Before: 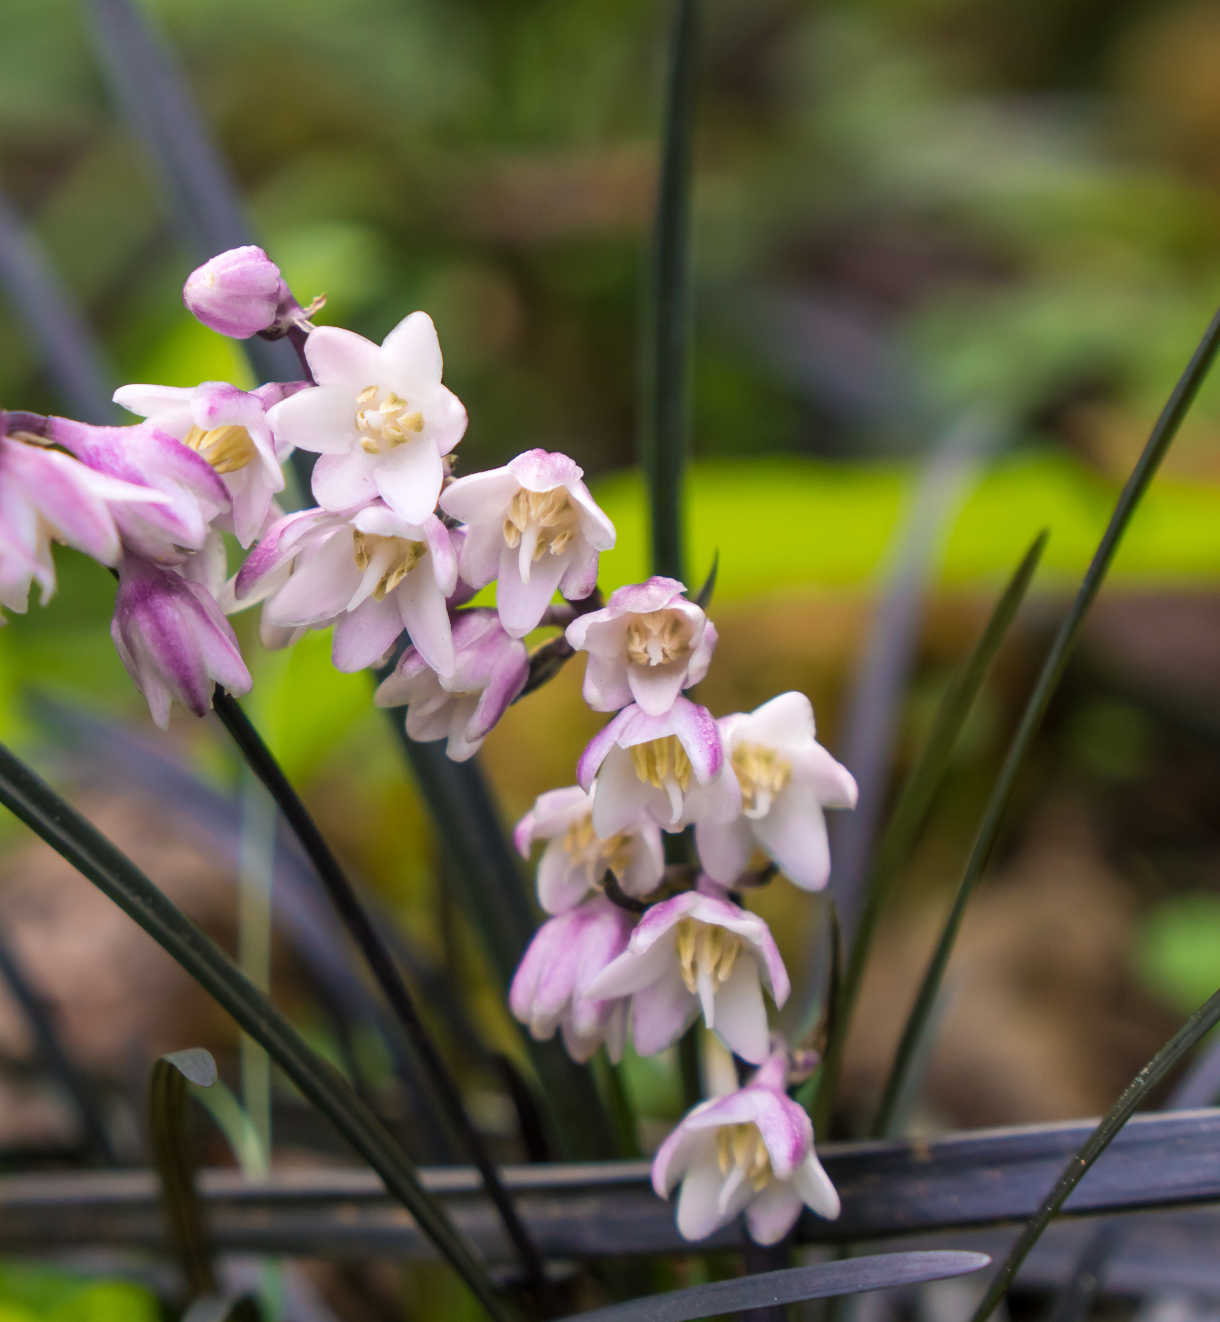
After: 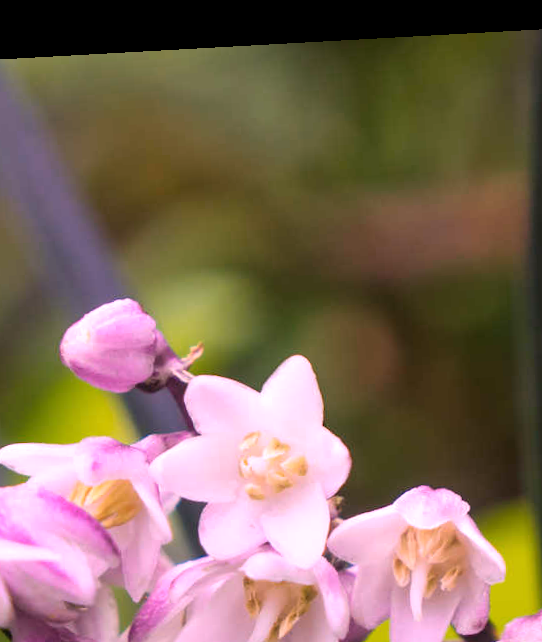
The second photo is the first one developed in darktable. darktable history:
crop and rotate: left 10.817%, top 0.062%, right 47.194%, bottom 53.626%
white balance: red 1.188, blue 1.11
rotate and perspective: rotation -3.18°, automatic cropping off
